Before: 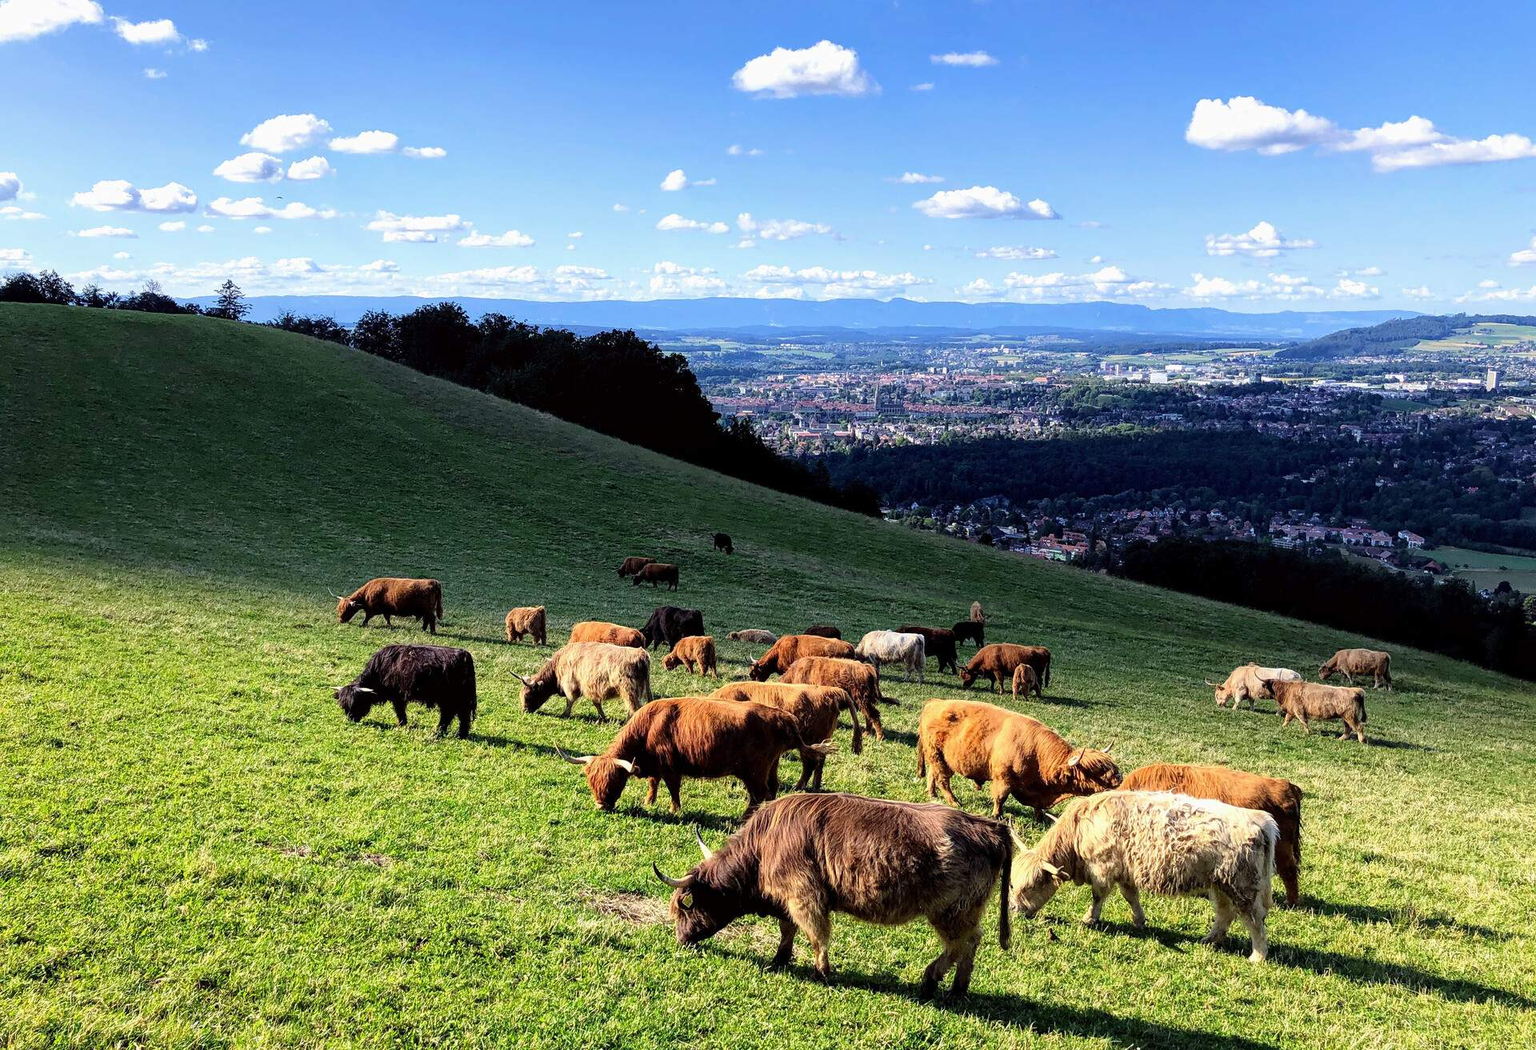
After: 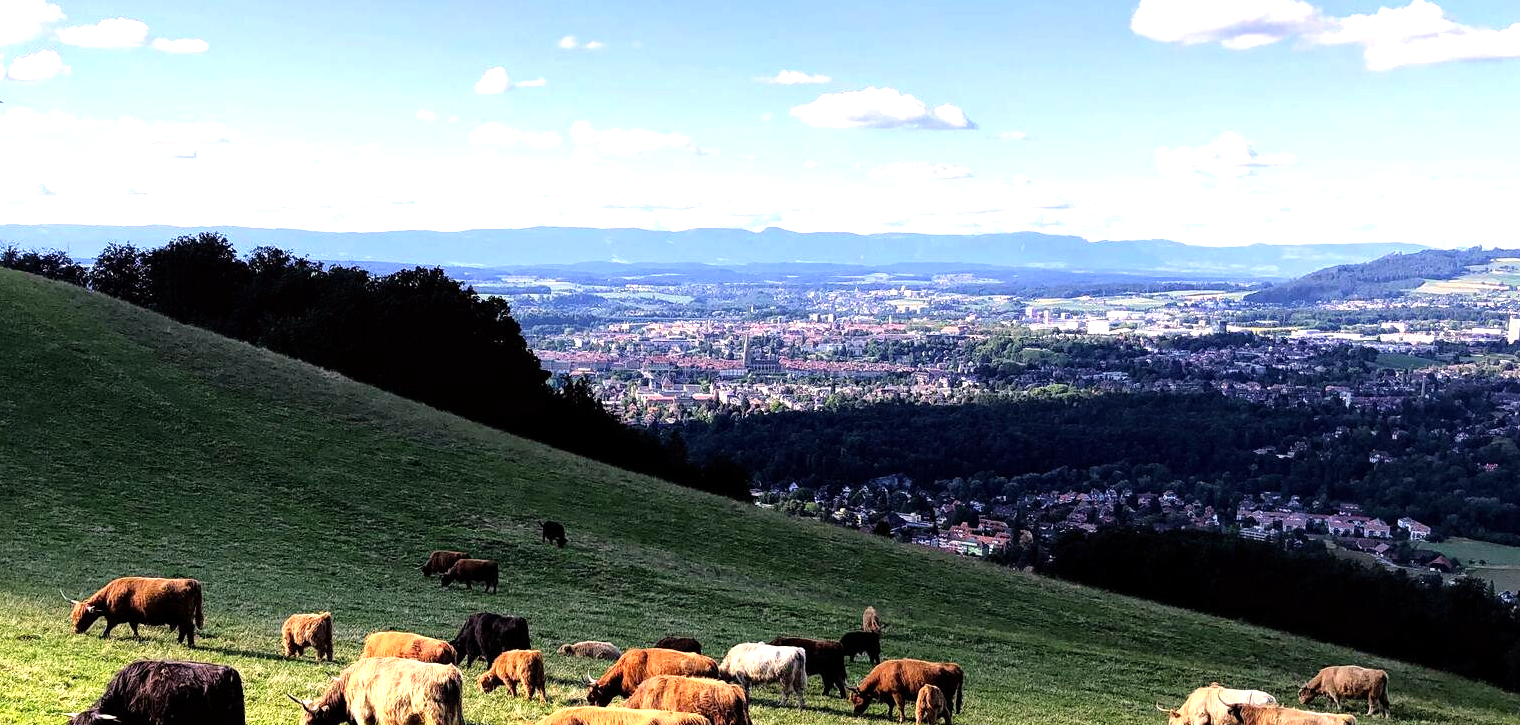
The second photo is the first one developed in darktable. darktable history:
tone equalizer: -8 EV -0.733 EV, -7 EV -0.668 EV, -6 EV -0.6 EV, -5 EV -0.417 EV, -3 EV 0.399 EV, -2 EV 0.6 EV, -1 EV 0.682 EV, +0 EV 0.731 EV
color correction: highlights a* 6.93, highlights b* 4.35
crop: left 18.254%, top 11.091%, right 2.531%, bottom 33.596%
